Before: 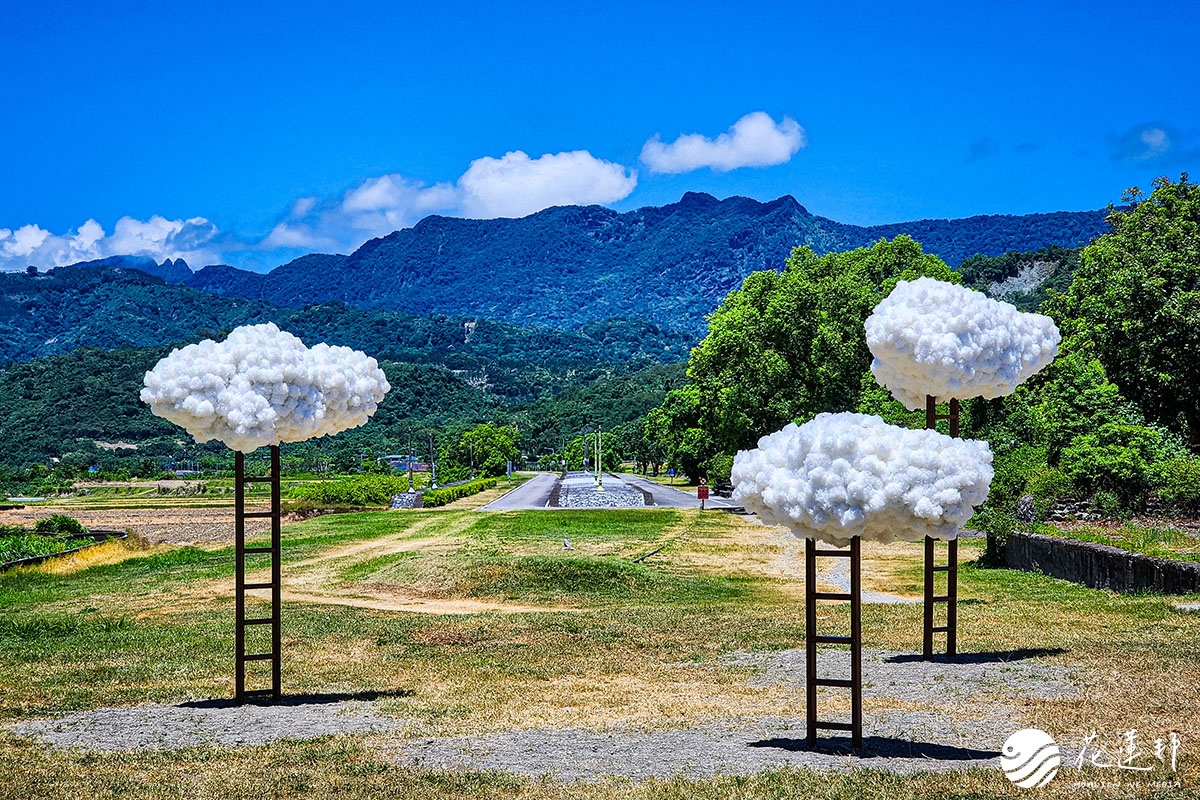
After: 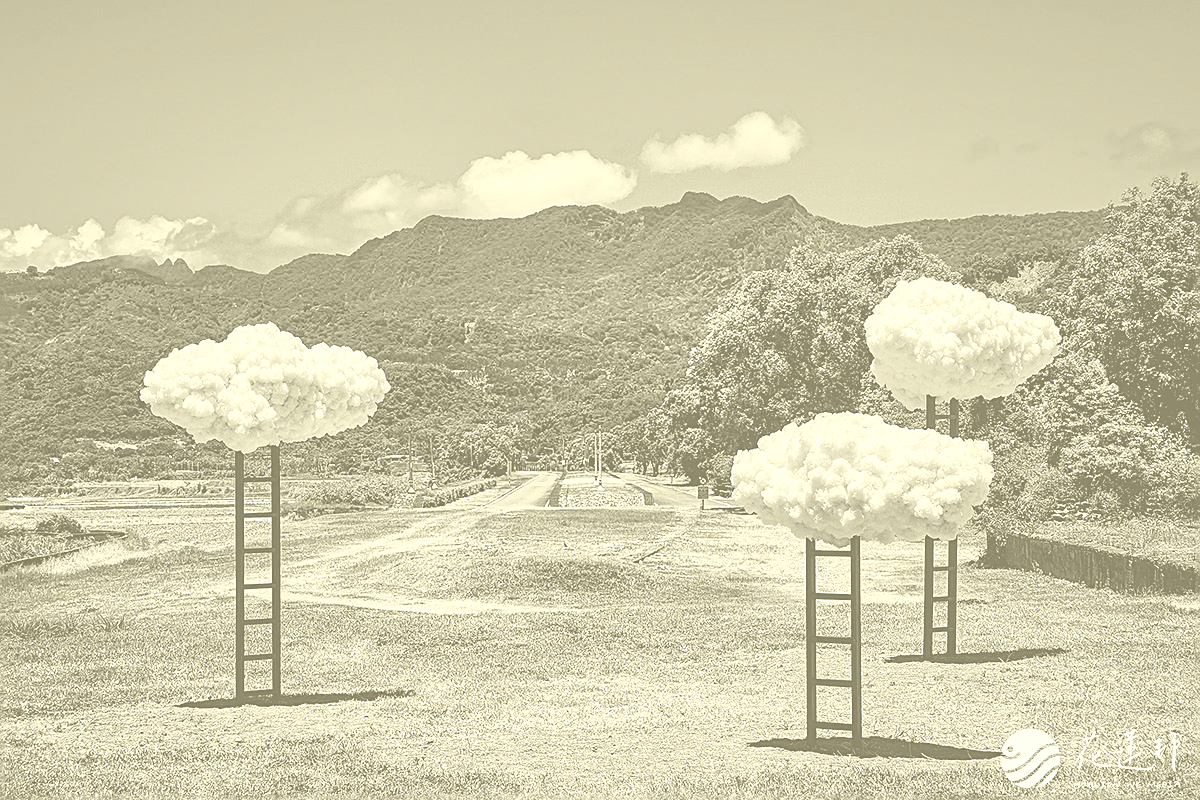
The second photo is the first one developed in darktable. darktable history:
sharpen: on, module defaults
colorize: hue 43.2°, saturation 40%, version 1
